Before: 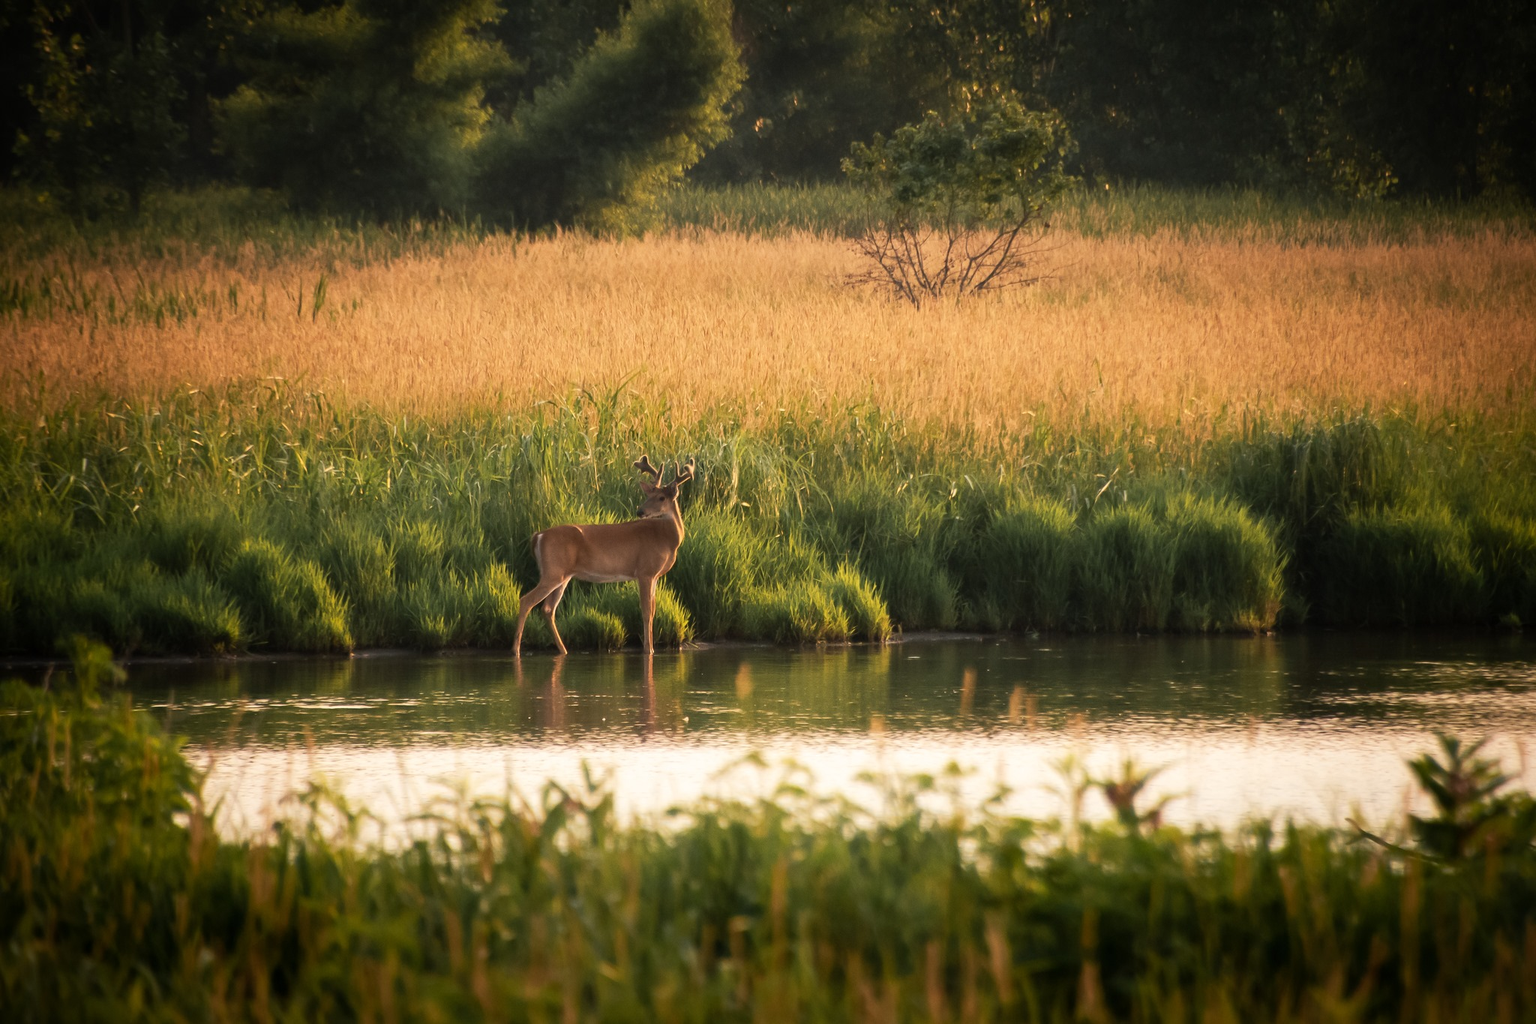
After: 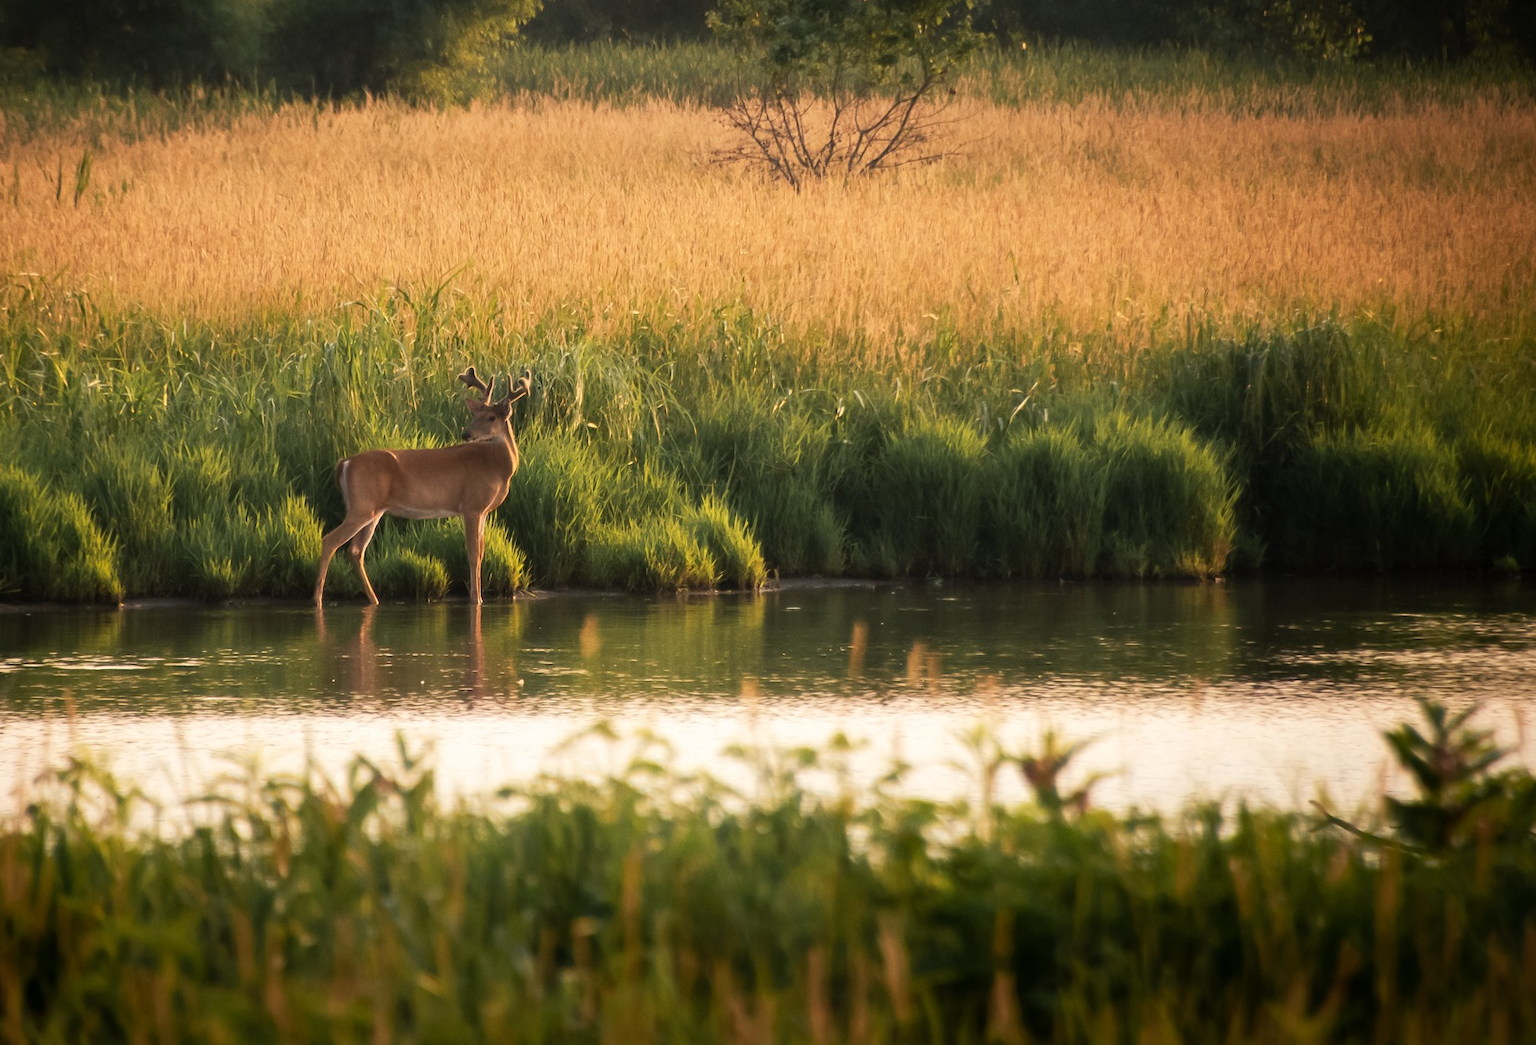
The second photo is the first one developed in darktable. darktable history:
crop: left 16.312%, top 14.541%
